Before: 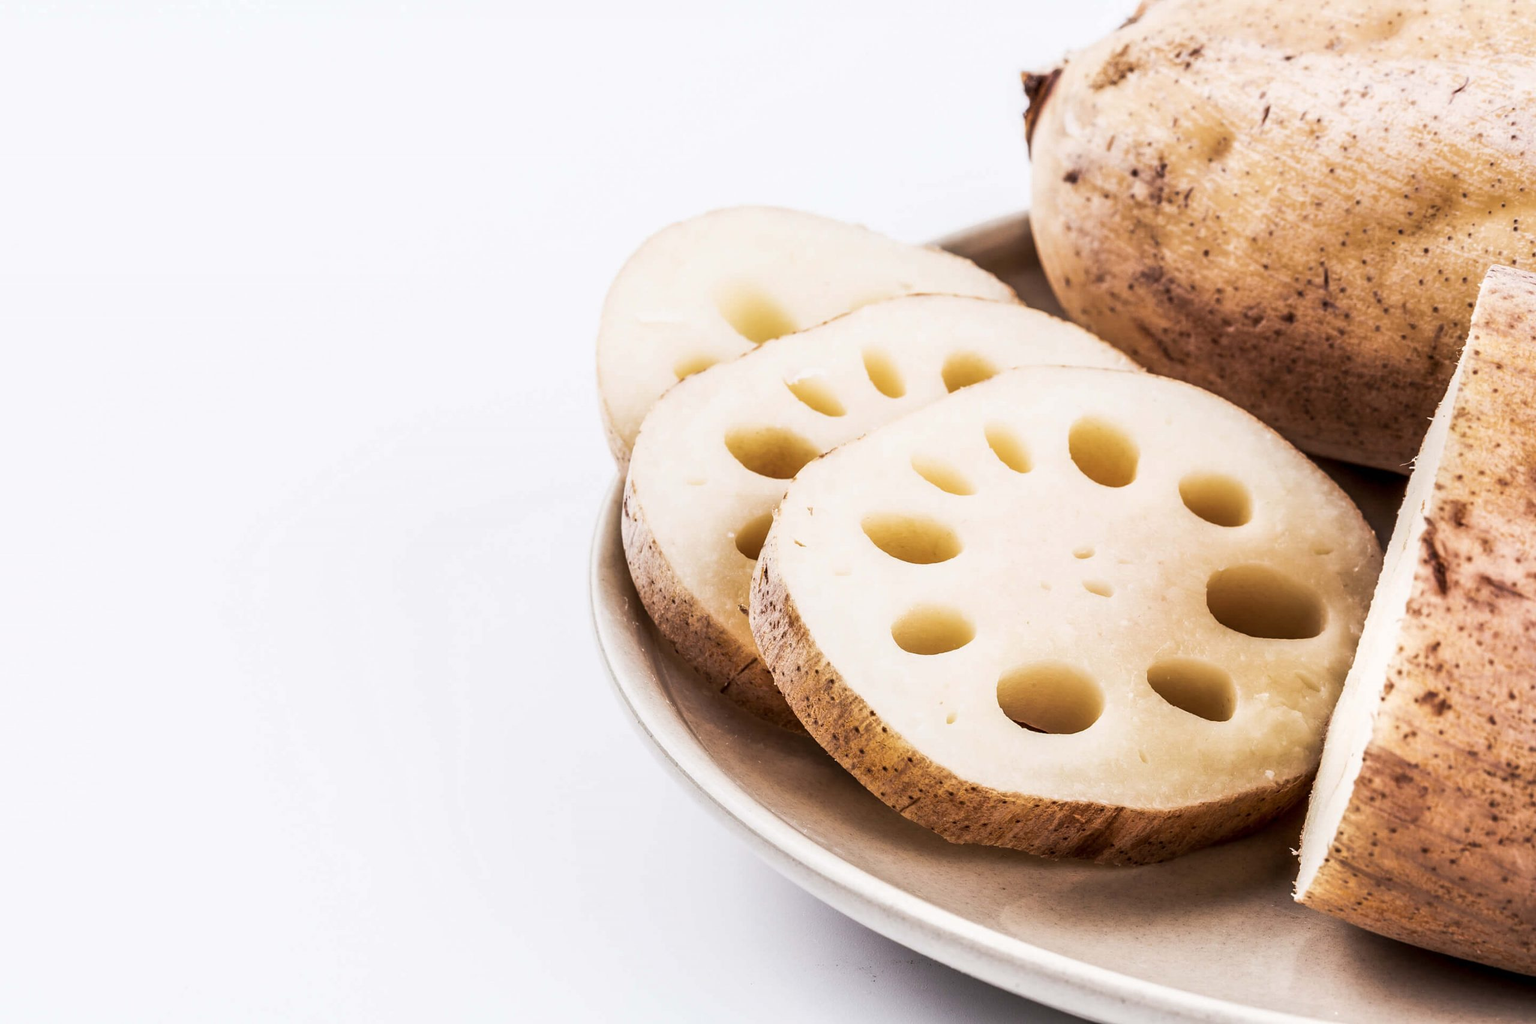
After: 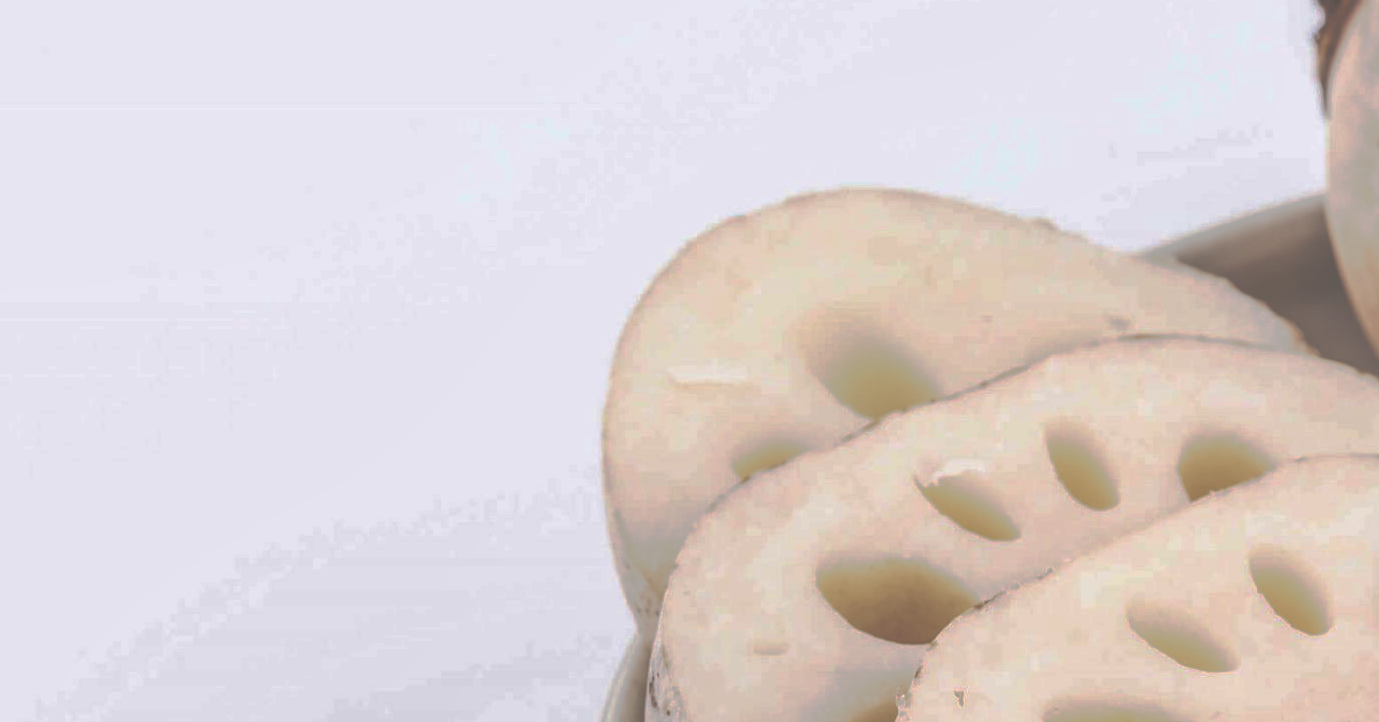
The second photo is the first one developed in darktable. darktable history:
tone curve: curves: ch0 [(0, 0) (0.003, 0.322) (0.011, 0.327) (0.025, 0.345) (0.044, 0.365) (0.069, 0.378) (0.1, 0.391) (0.136, 0.403) (0.177, 0.412) (0.224, 0.429) (0.277, 0.448) (0.335, 0.474) (0.399, 0.503) (0.468, 0.537) (0.543, 0.57) (0.623, 0.61) (0.709, 0.653) (0.801, 0.699) (0.898, 0.75) (1, 1)], preserve colors none
shadows and highlights: shadows 37.27, highlights -28.18, soften with gaussian
crop: left 15.306%, top 9.065%, right 30.789%, bottom 48.638%
